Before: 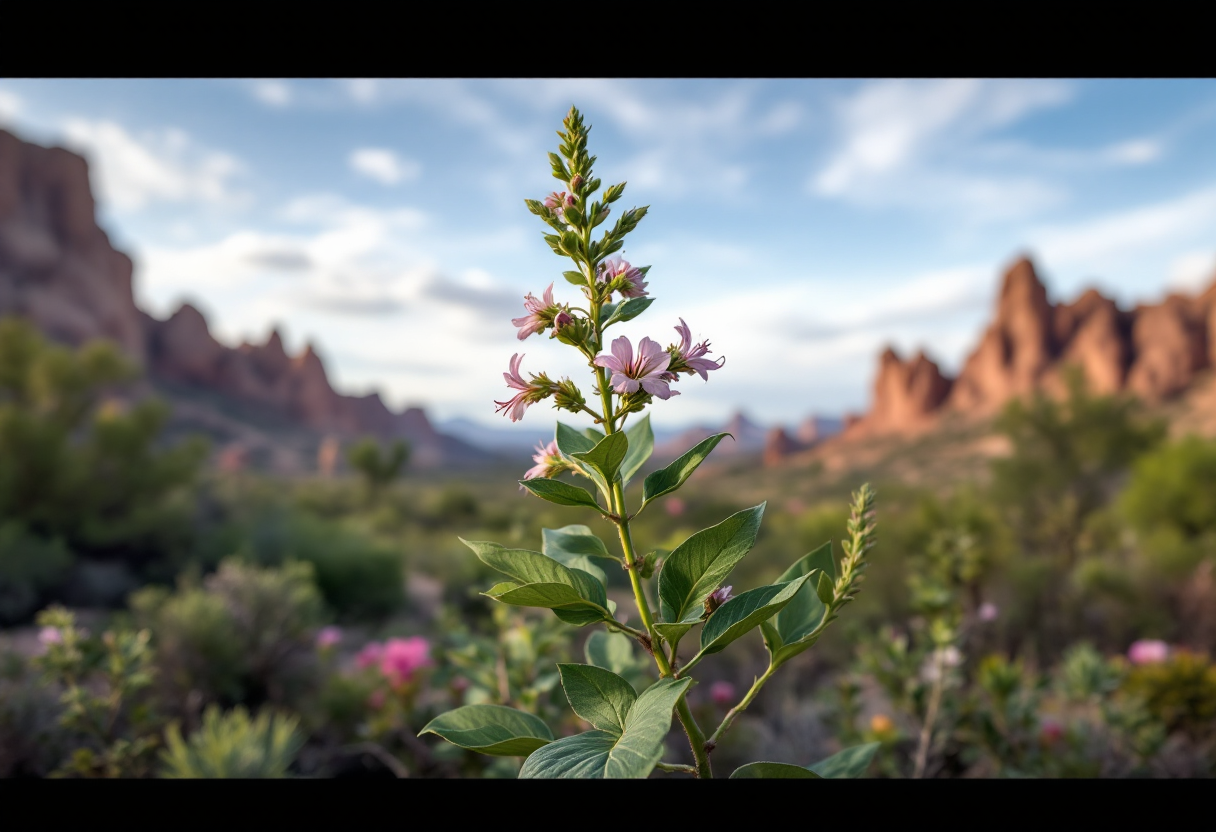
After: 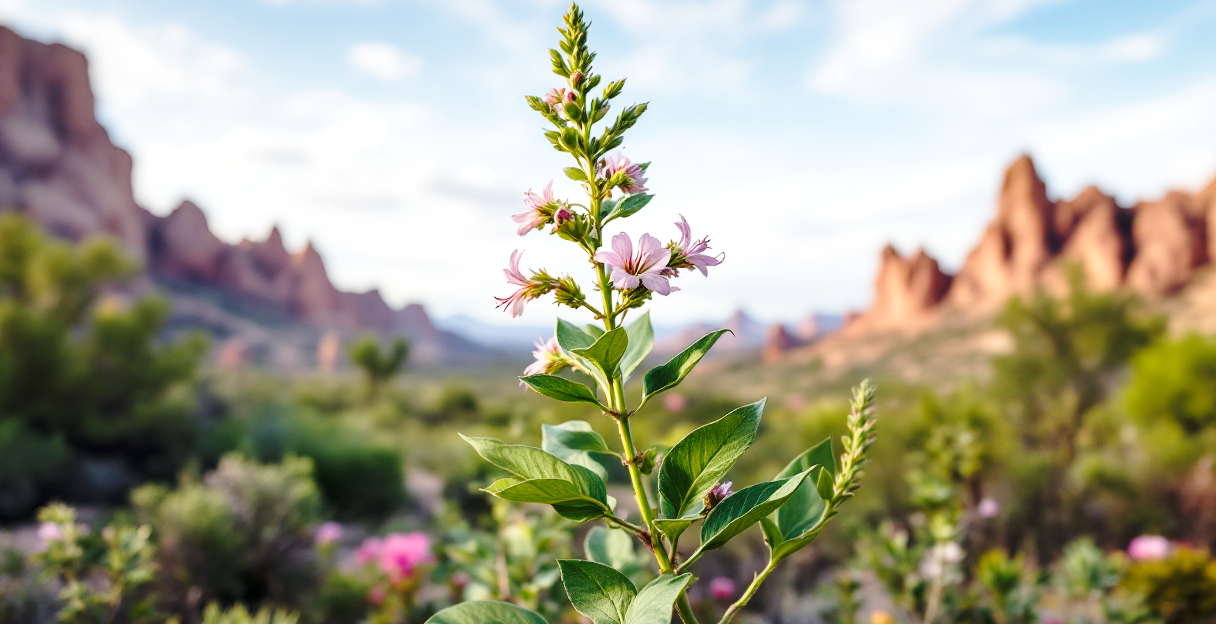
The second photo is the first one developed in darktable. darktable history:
crop and rotate: top 12.5%, bottom 12.5%
base curve: curves: ch0 [(0, 0) (0.032, 0.037) (0.105, 0.228) (0.435, 0.76) (0.856, 0.983) (1, 1)], preserve colors none
